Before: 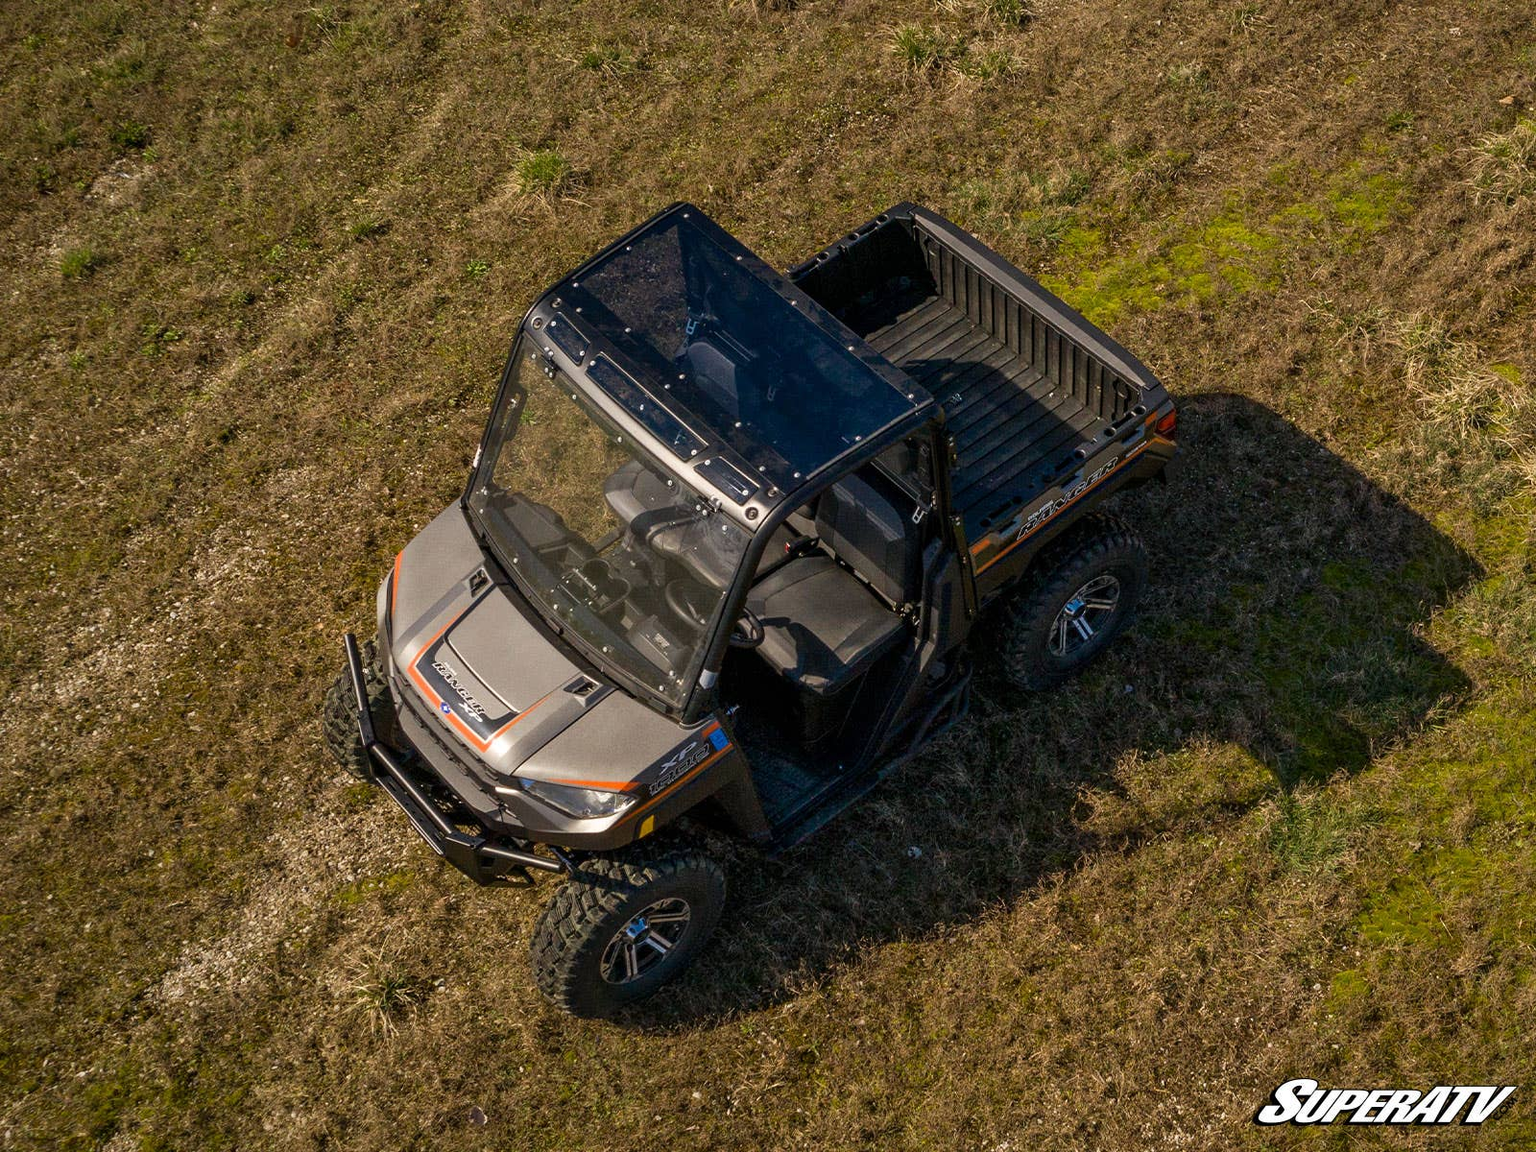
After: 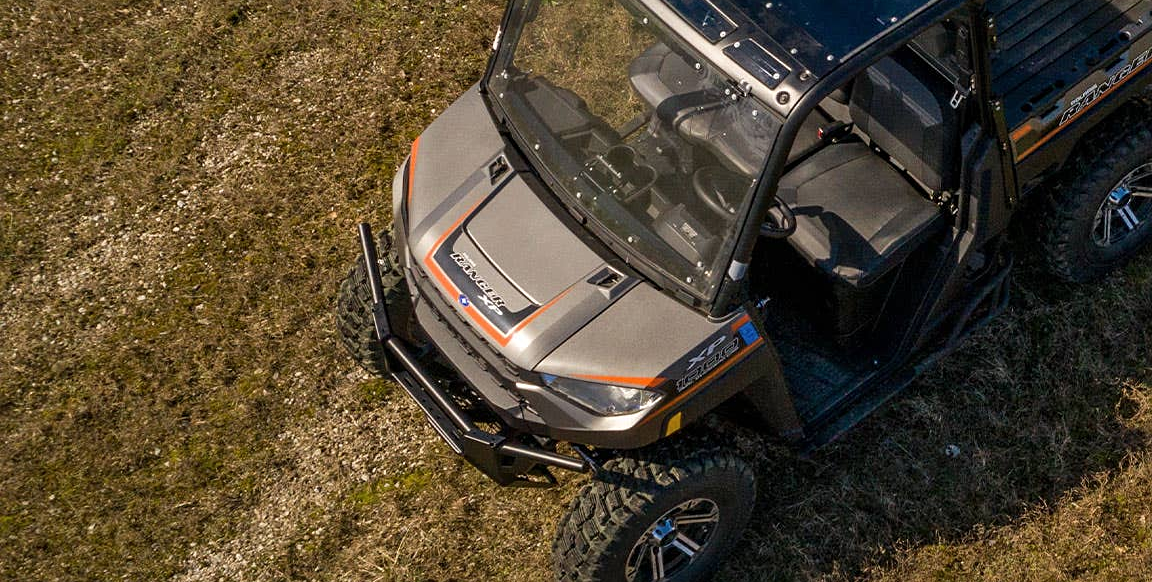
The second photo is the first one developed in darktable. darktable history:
crop: top 36.498%, right 27.964%, bottom 14.995%
shadows and highlights: shadows 20.91, highlights -82.73, soften with gaussian
sharpen: amount 0.2
